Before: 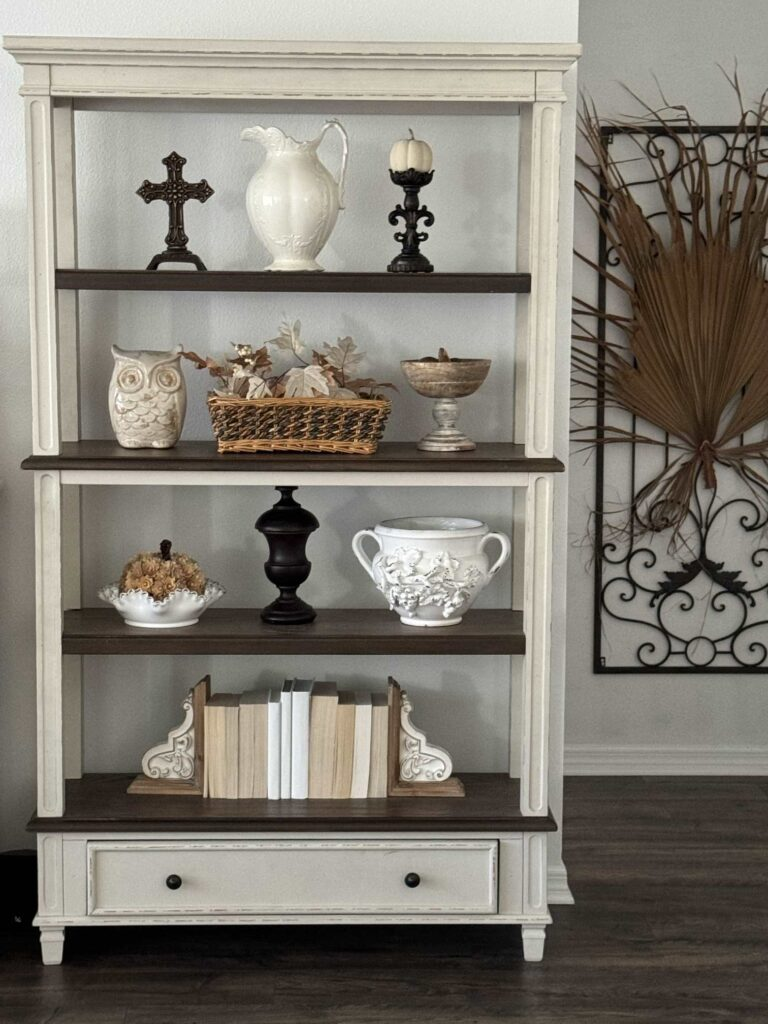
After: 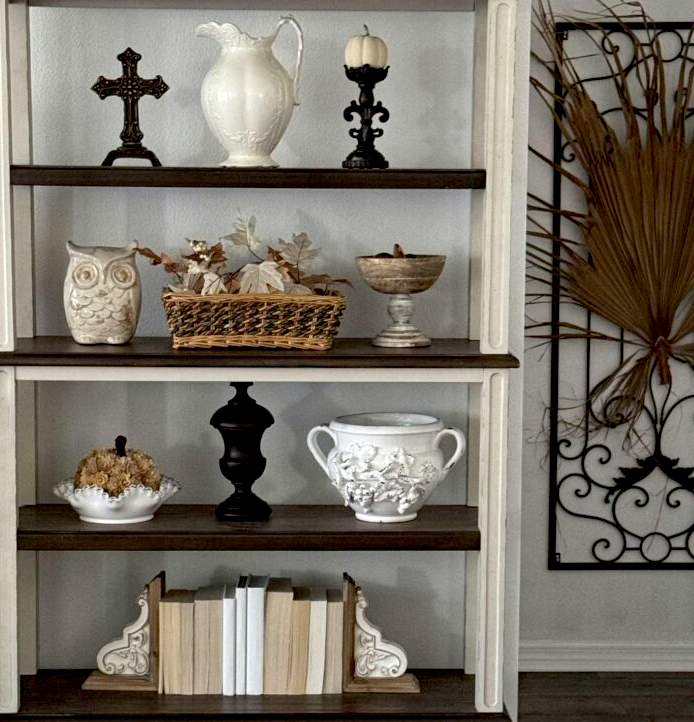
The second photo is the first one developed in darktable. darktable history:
haze removal: compatibility mode true, adaptive false
exposure: black level correction 0.013, compensate highlight preservation false
crop: left 5.947%, top 10.199%, right 3.658%, bottom 19.199%
